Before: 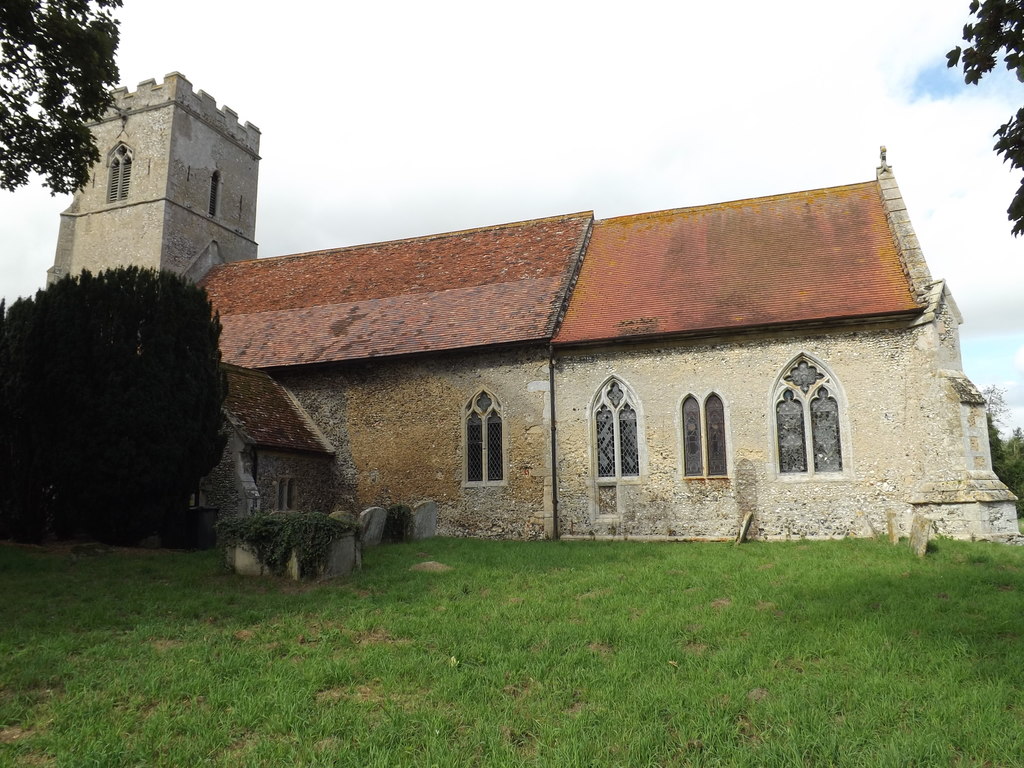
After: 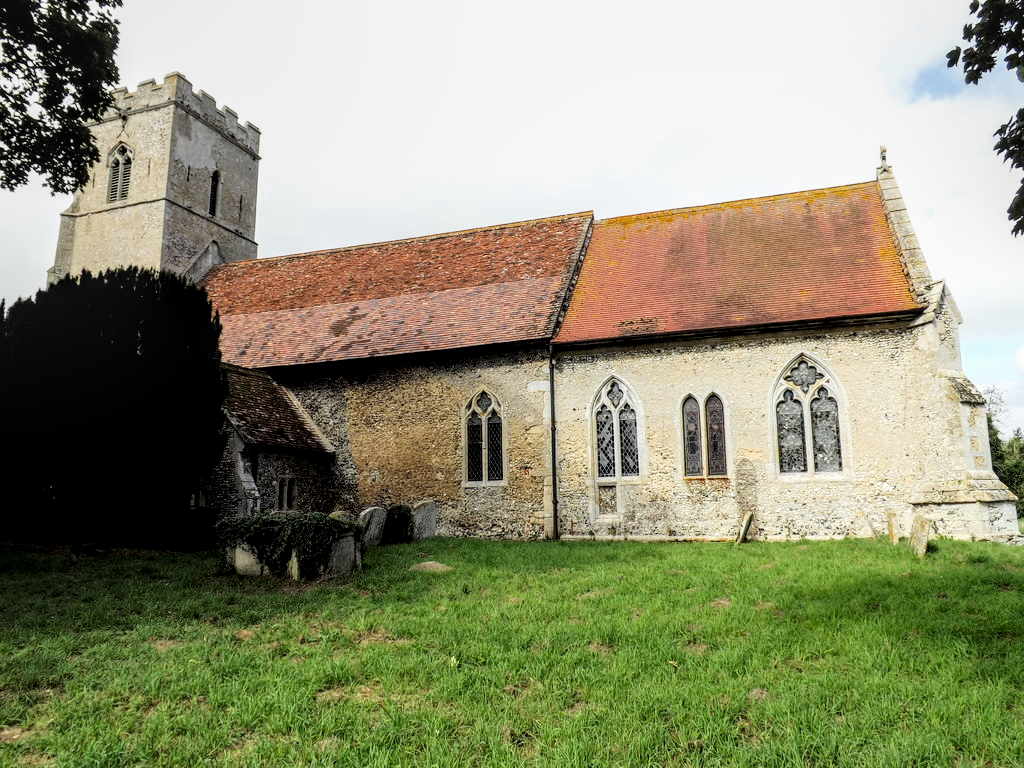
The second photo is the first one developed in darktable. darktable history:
color balance rgb: perceptual saturation grading › global saturation 10%, global vibrance 10%
local contrast: detail 140%
filmic rgb: black relative exposure -5 EV, hardness 2.88, contrast 1.3
exposure: black level correction 0, exposure 0.6 EV, compensate exposure bias true, compensate highlight preservation false
